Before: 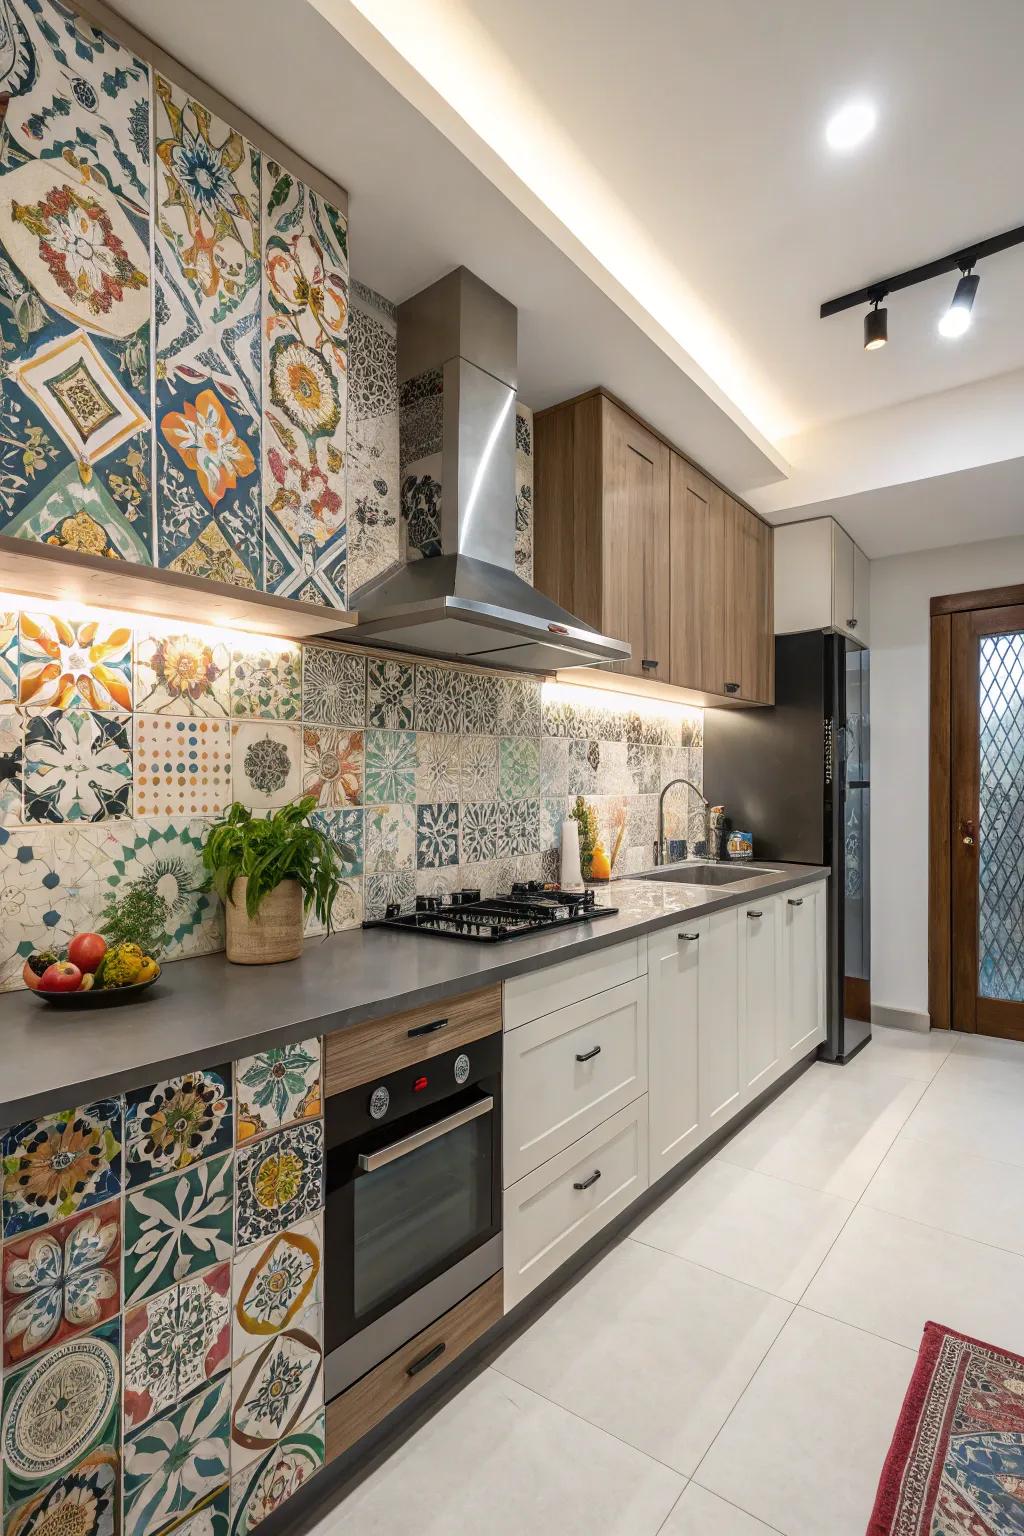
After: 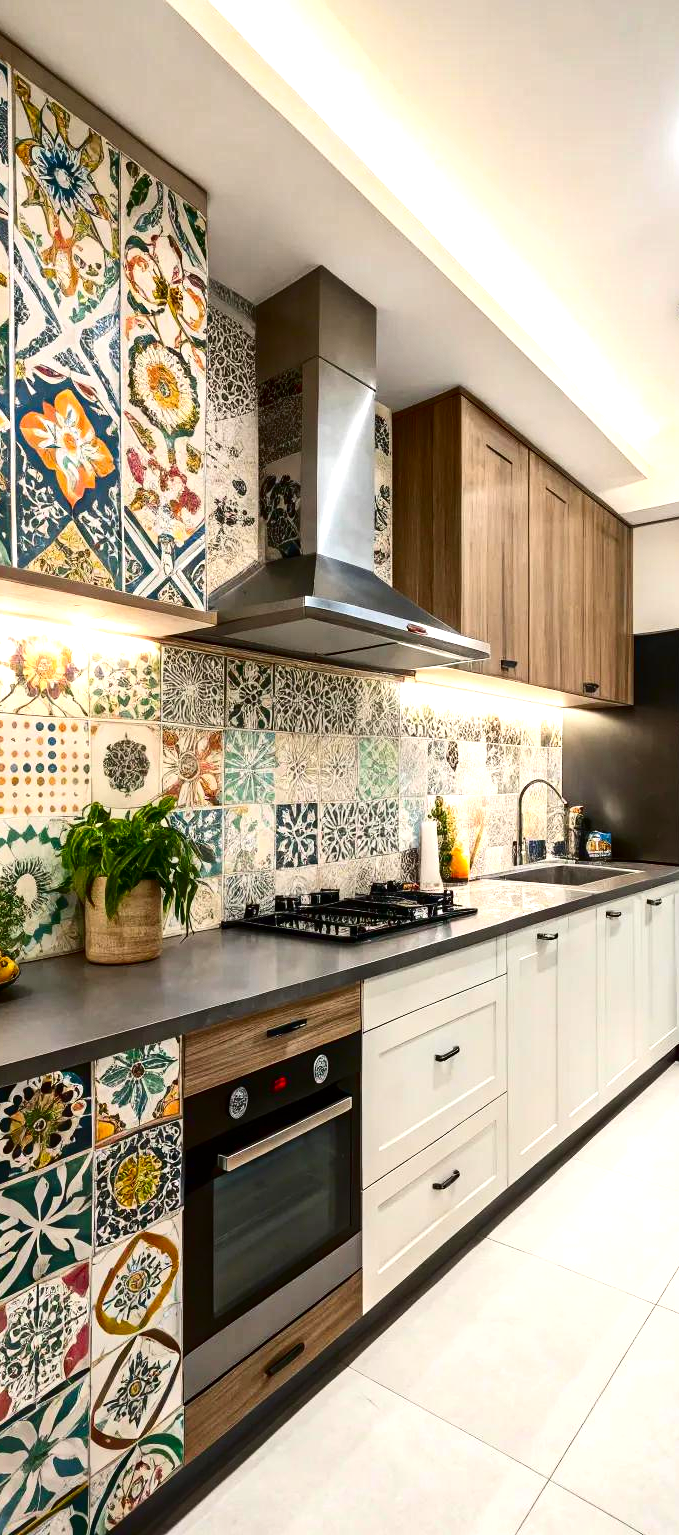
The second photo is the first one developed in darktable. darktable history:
crop and rotate: left 13.833%, right 19.794%
contrast brightness saturation: contrast 0.218, brightness -0.182, saturation 0.236
exposure: black level correction 0, exposure 0.699 EV, compensate highlight preservation false
shadows and highlights: radius 126.66, shadows 30.57, highlights -30.97, low approximation 0.01, soften with gaussian
